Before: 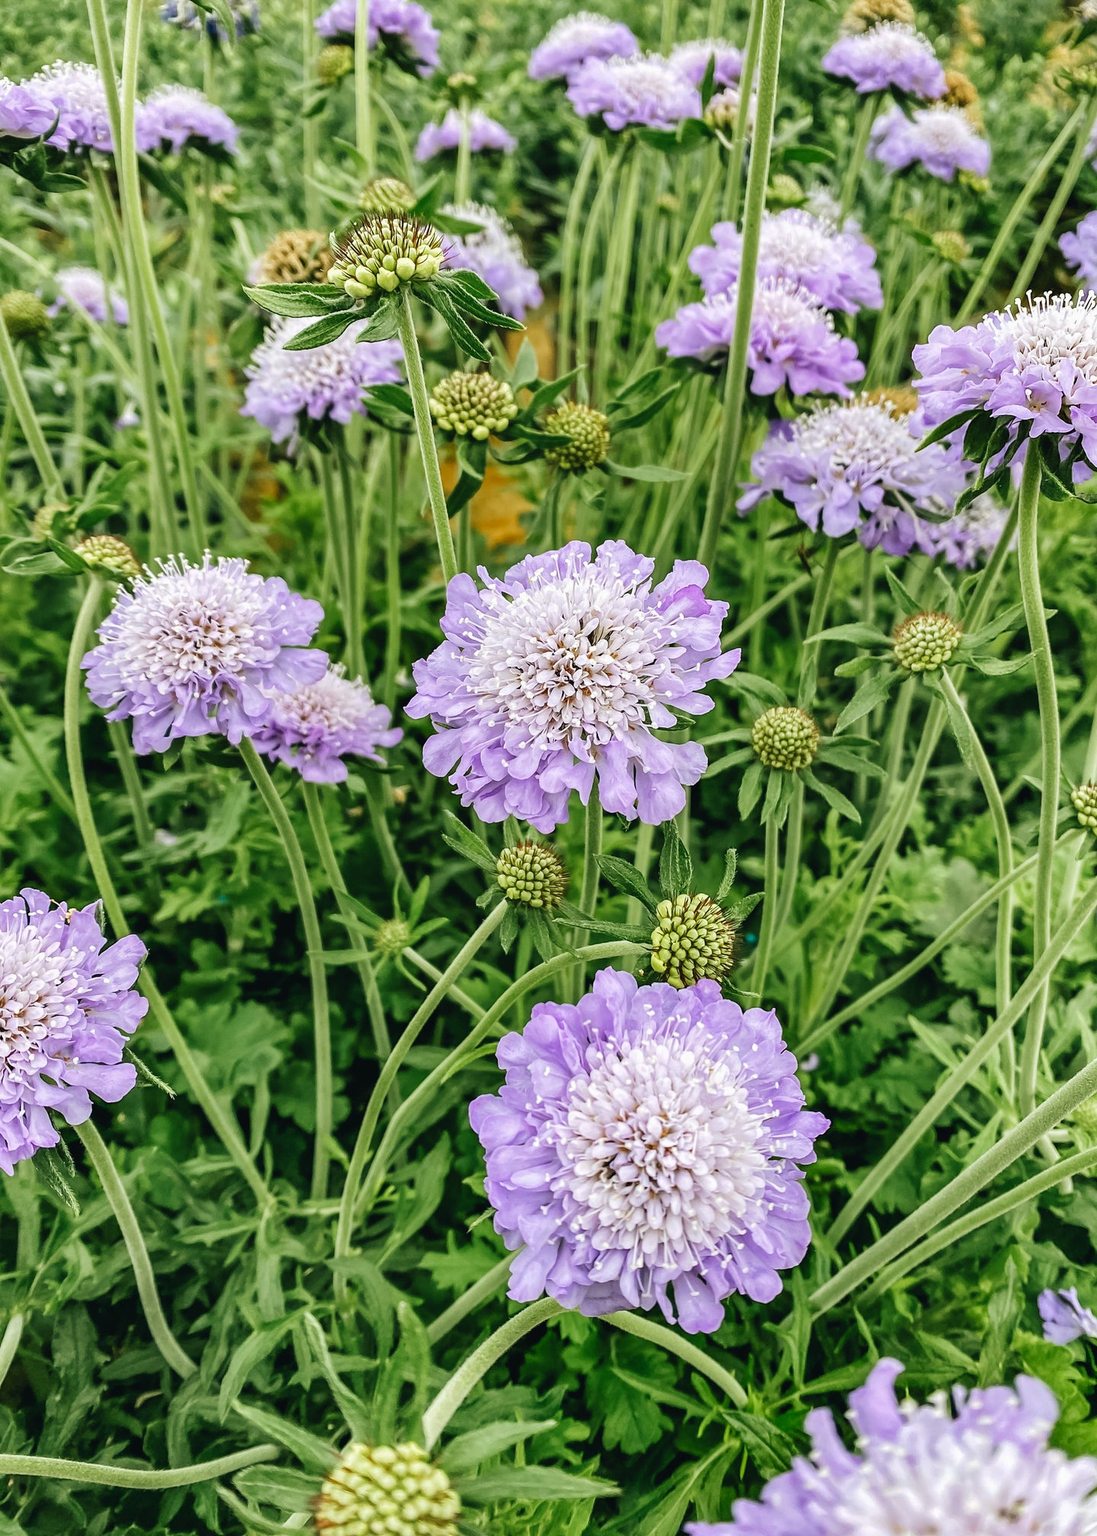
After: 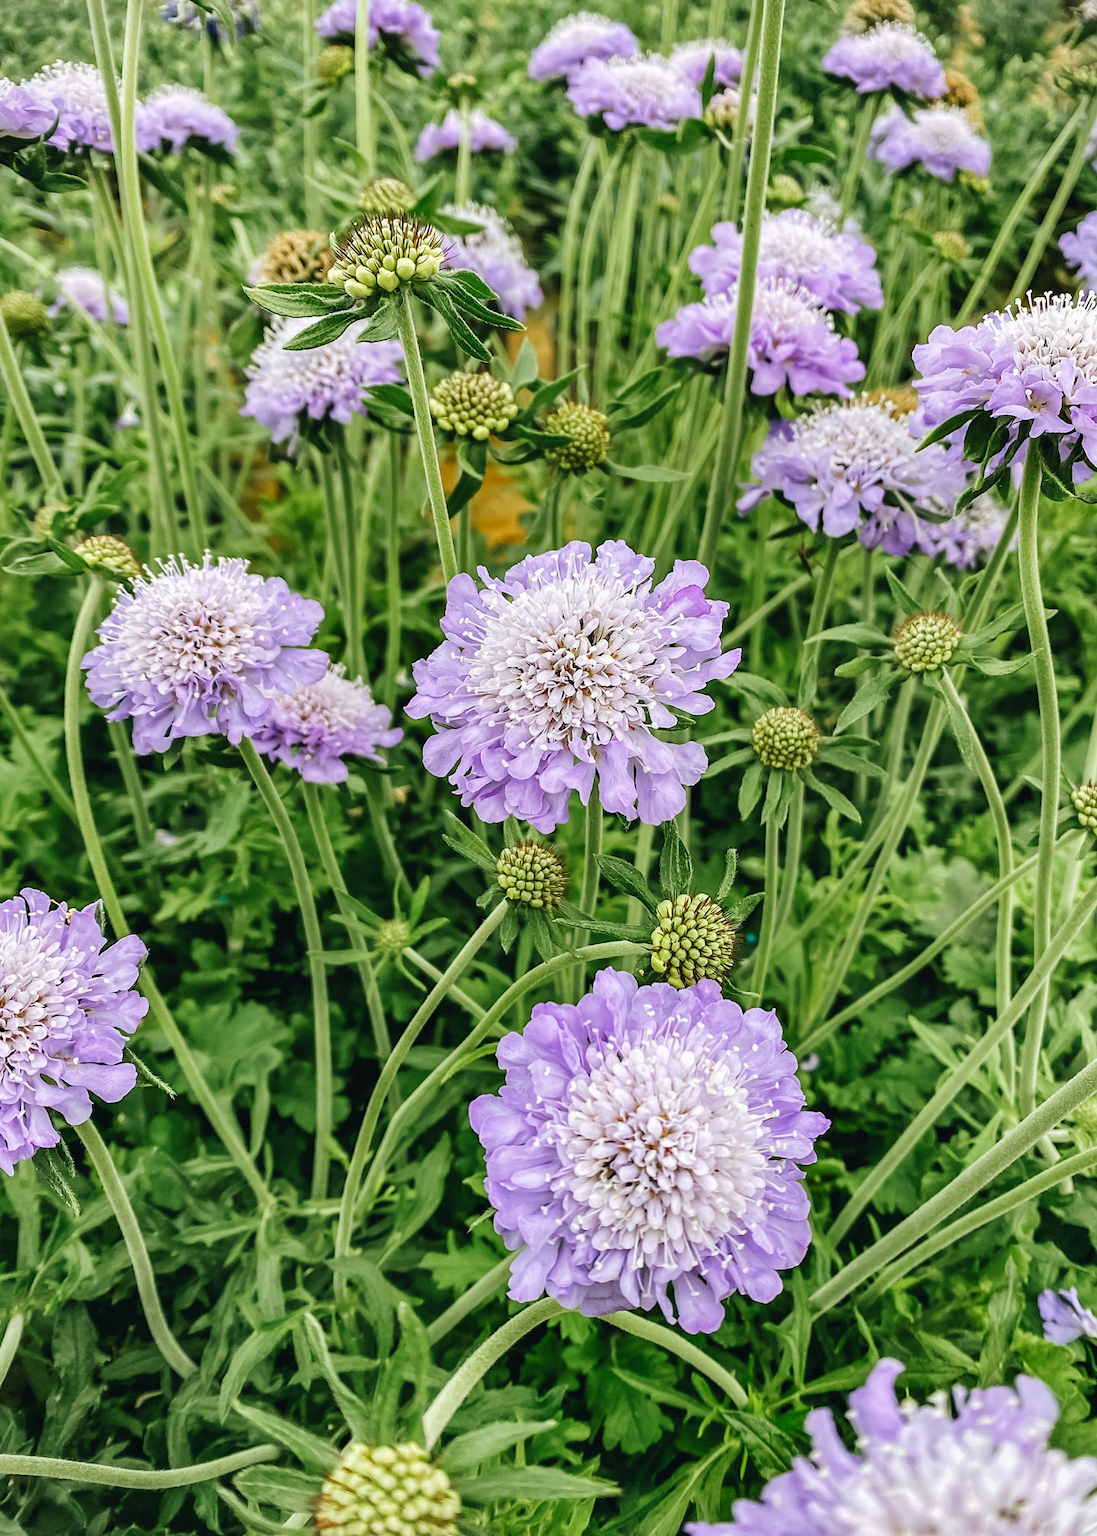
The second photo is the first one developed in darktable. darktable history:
vignetting: fall-off start 99.31%, brightness -0.168
